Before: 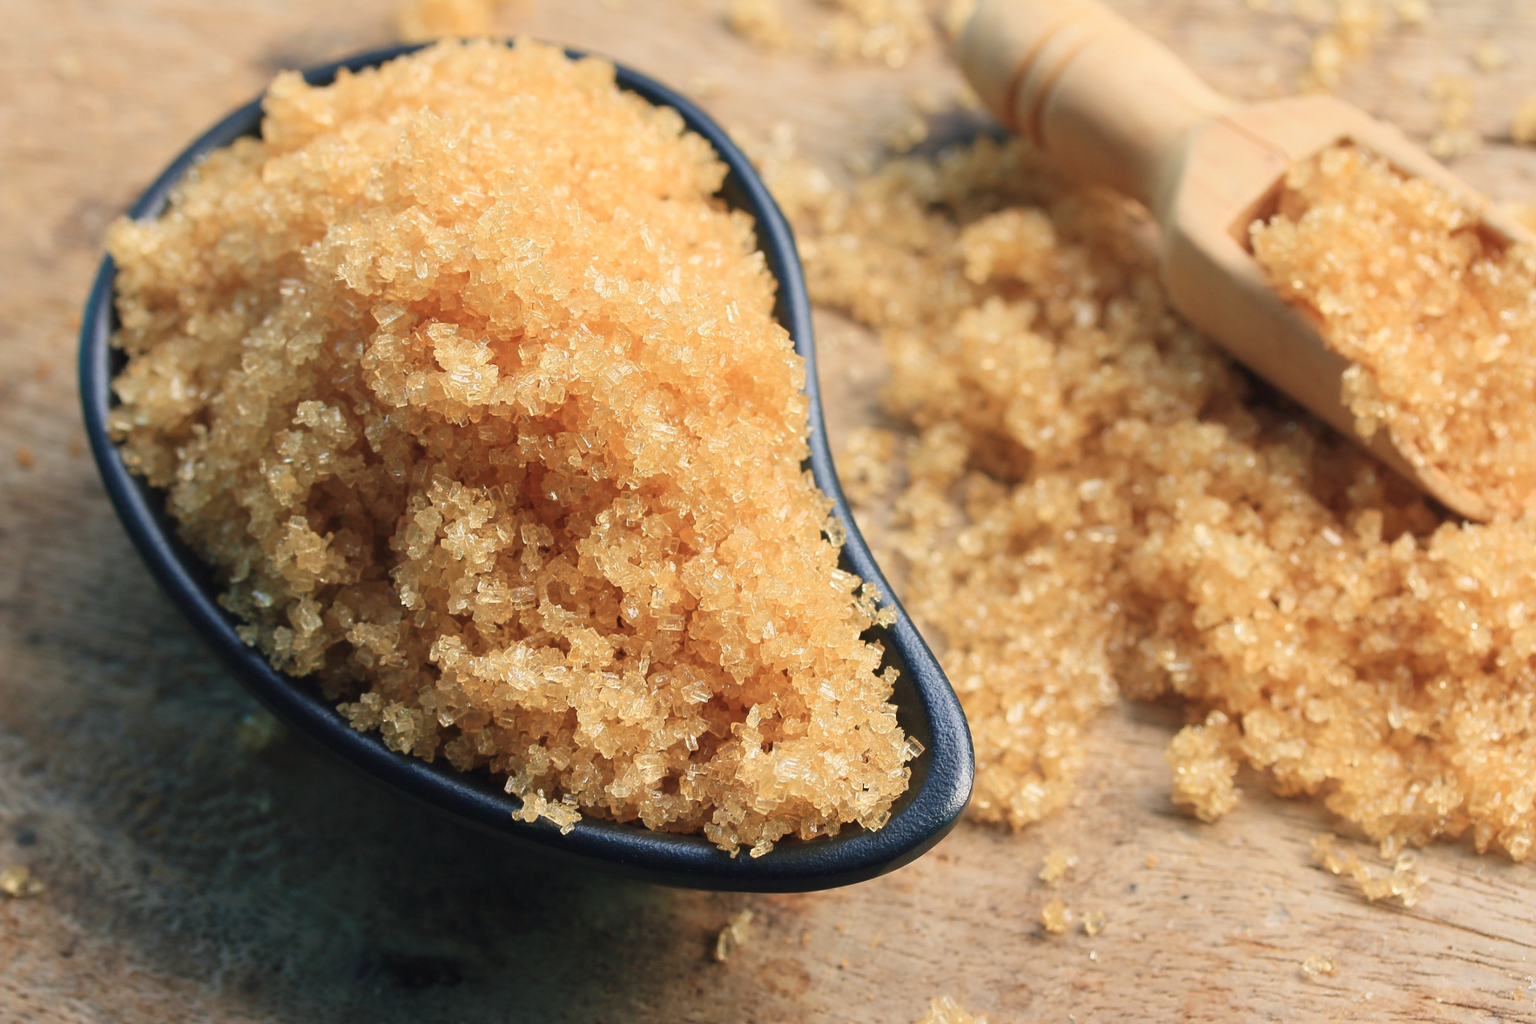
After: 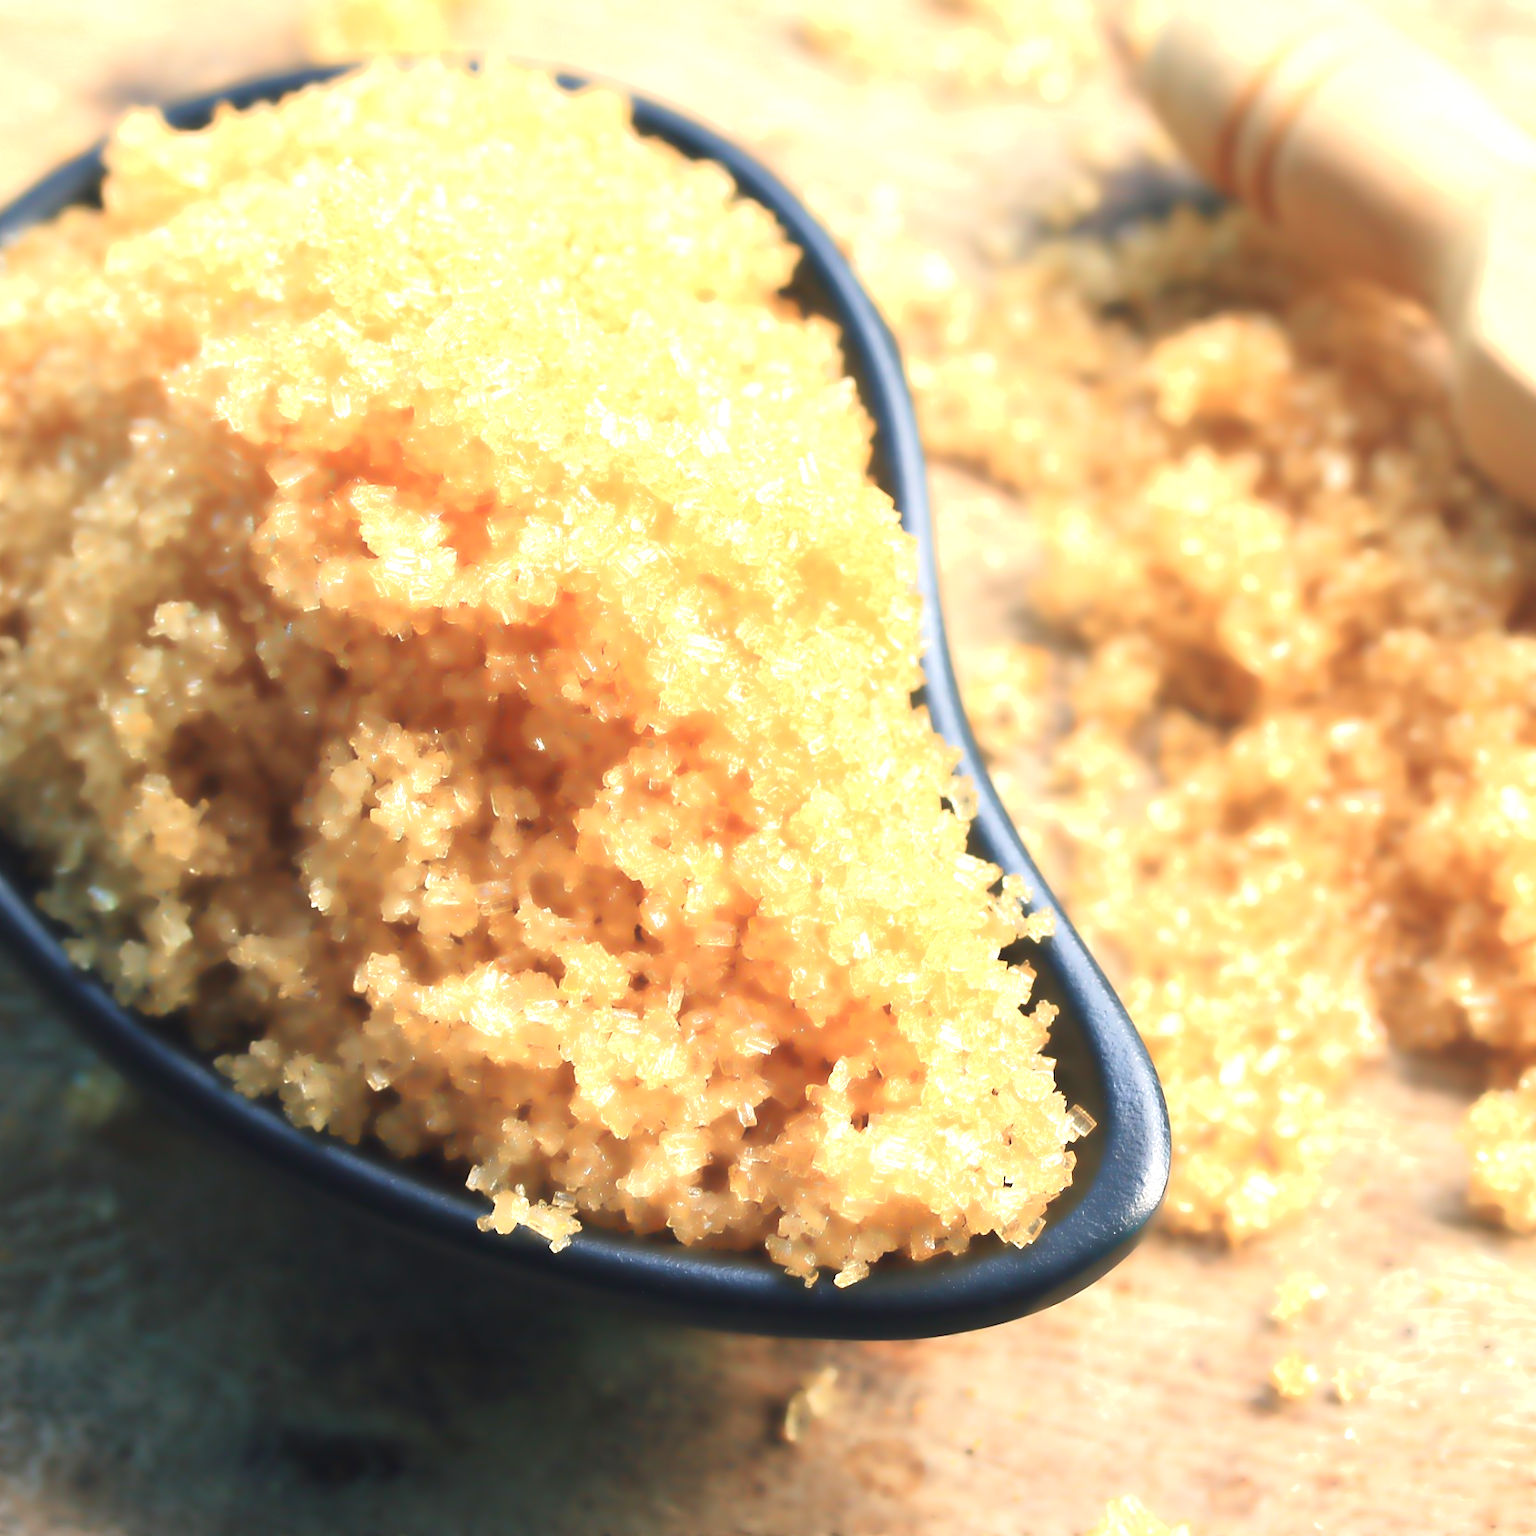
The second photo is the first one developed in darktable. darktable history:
exposure: black level correction 0, exposure 1 EV, compensate exposure bias true, compensate highlight preservation false
crop and rotate: left 12.673%, right 20.66%
lowpass: radius 4, soften with bilateral filter, unbound 0
